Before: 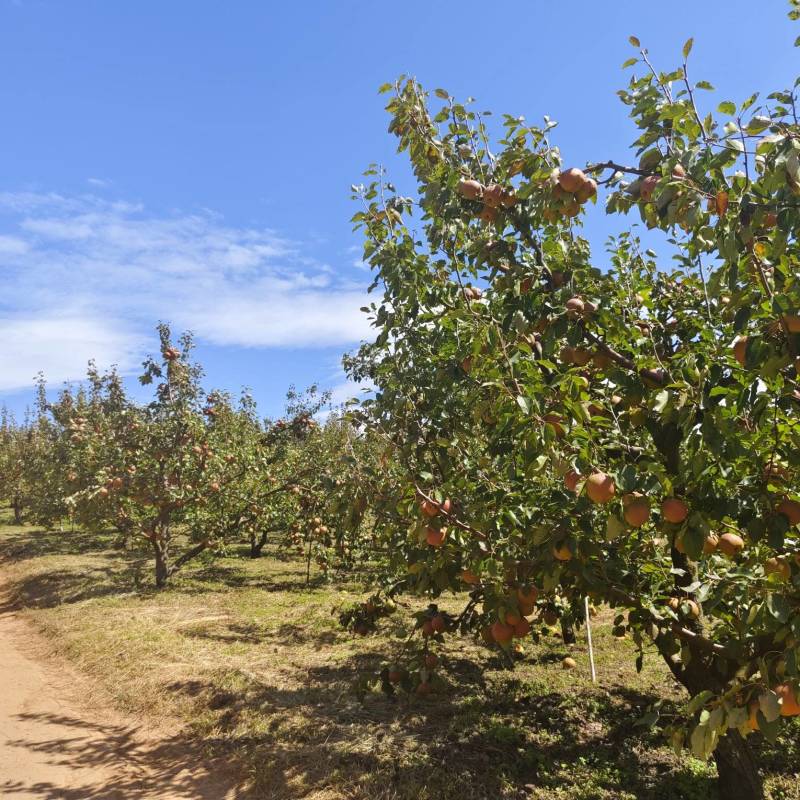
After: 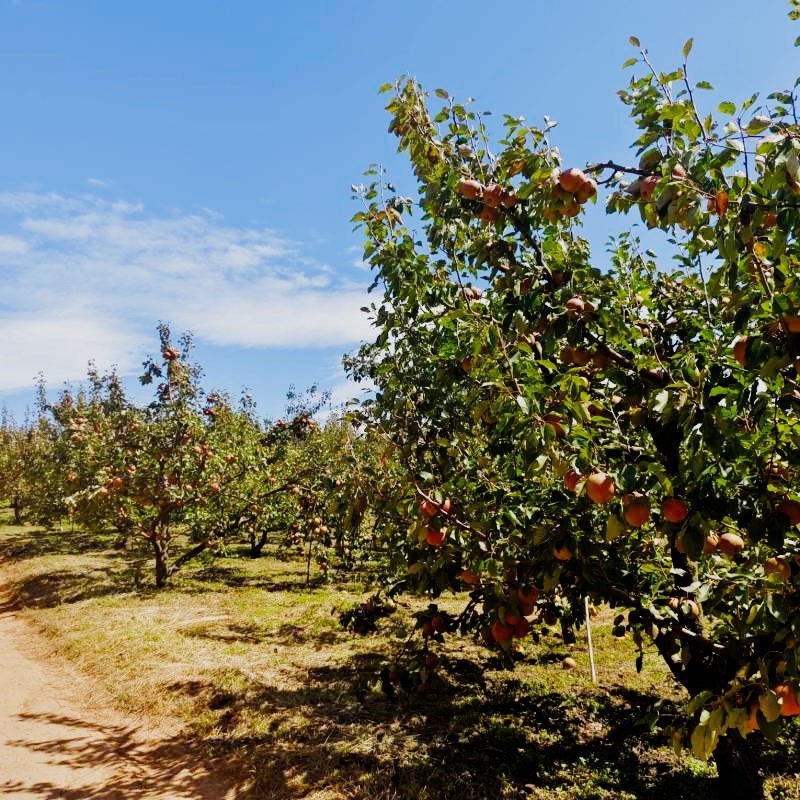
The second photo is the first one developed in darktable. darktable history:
filmic rgb: black relative exposure -4.97 EV, white relative exposure 4 EV, hardness 2.89, contrast 1.397, preserve chrominance no, color science v3 (2019), use custom middle-gray values true
